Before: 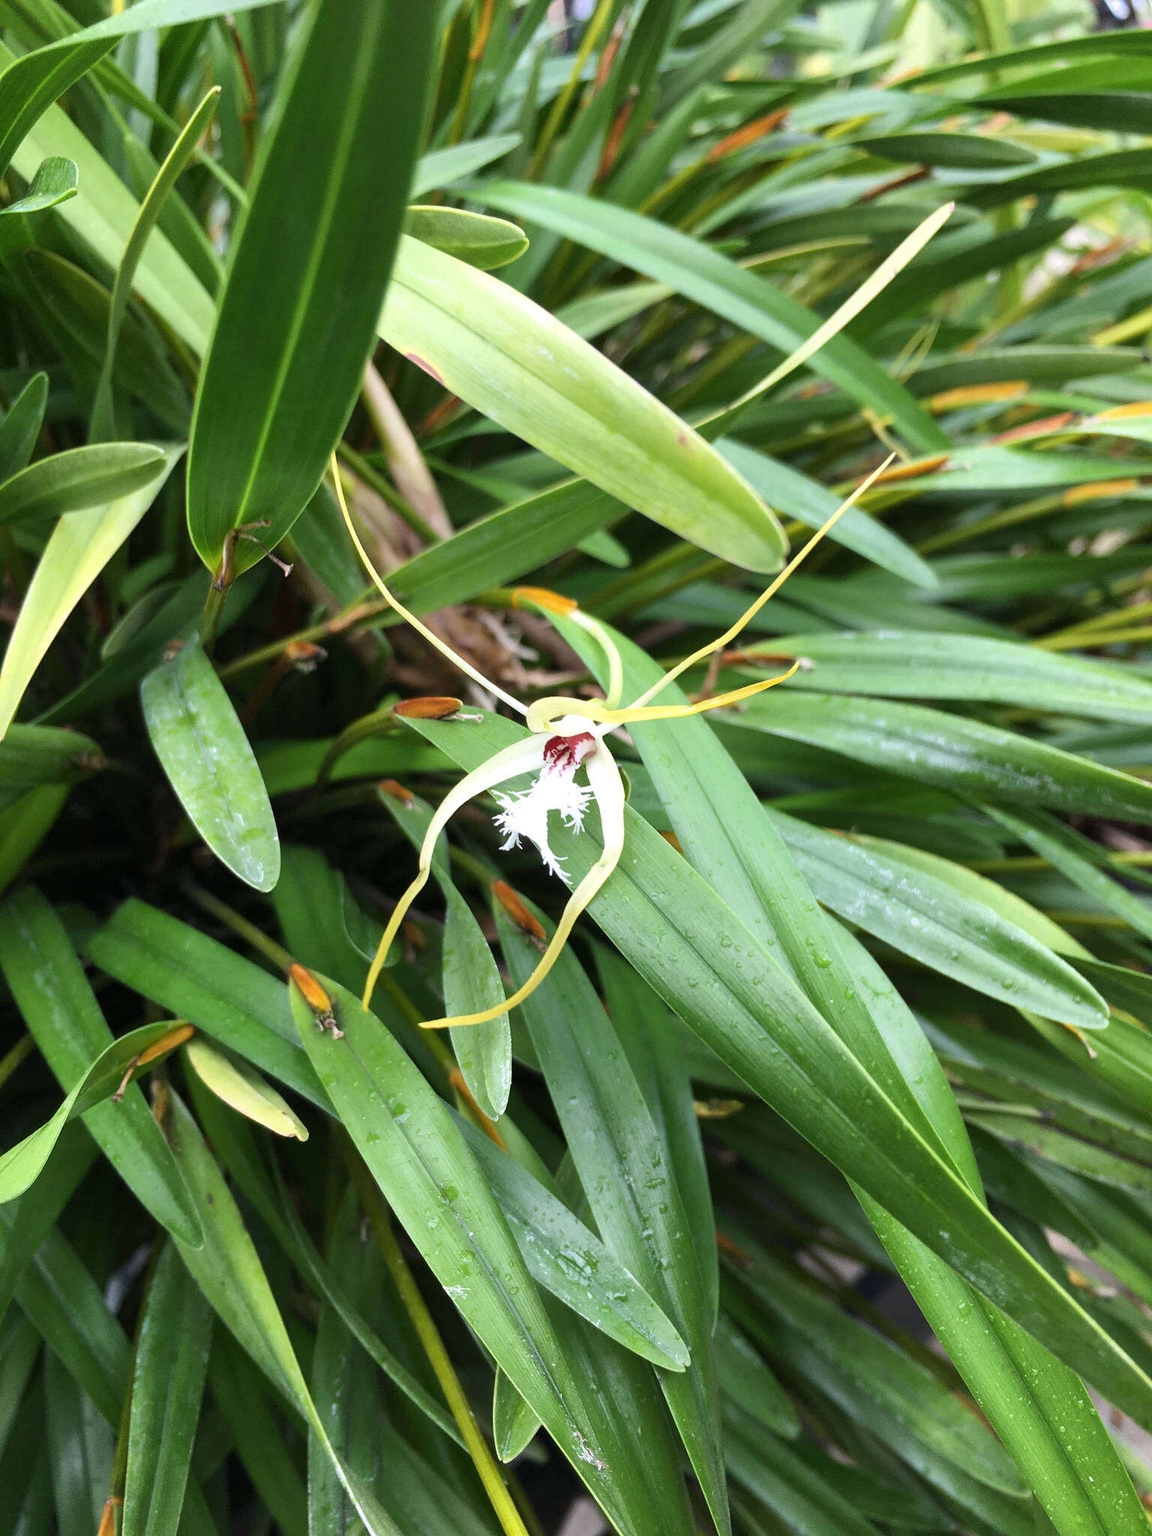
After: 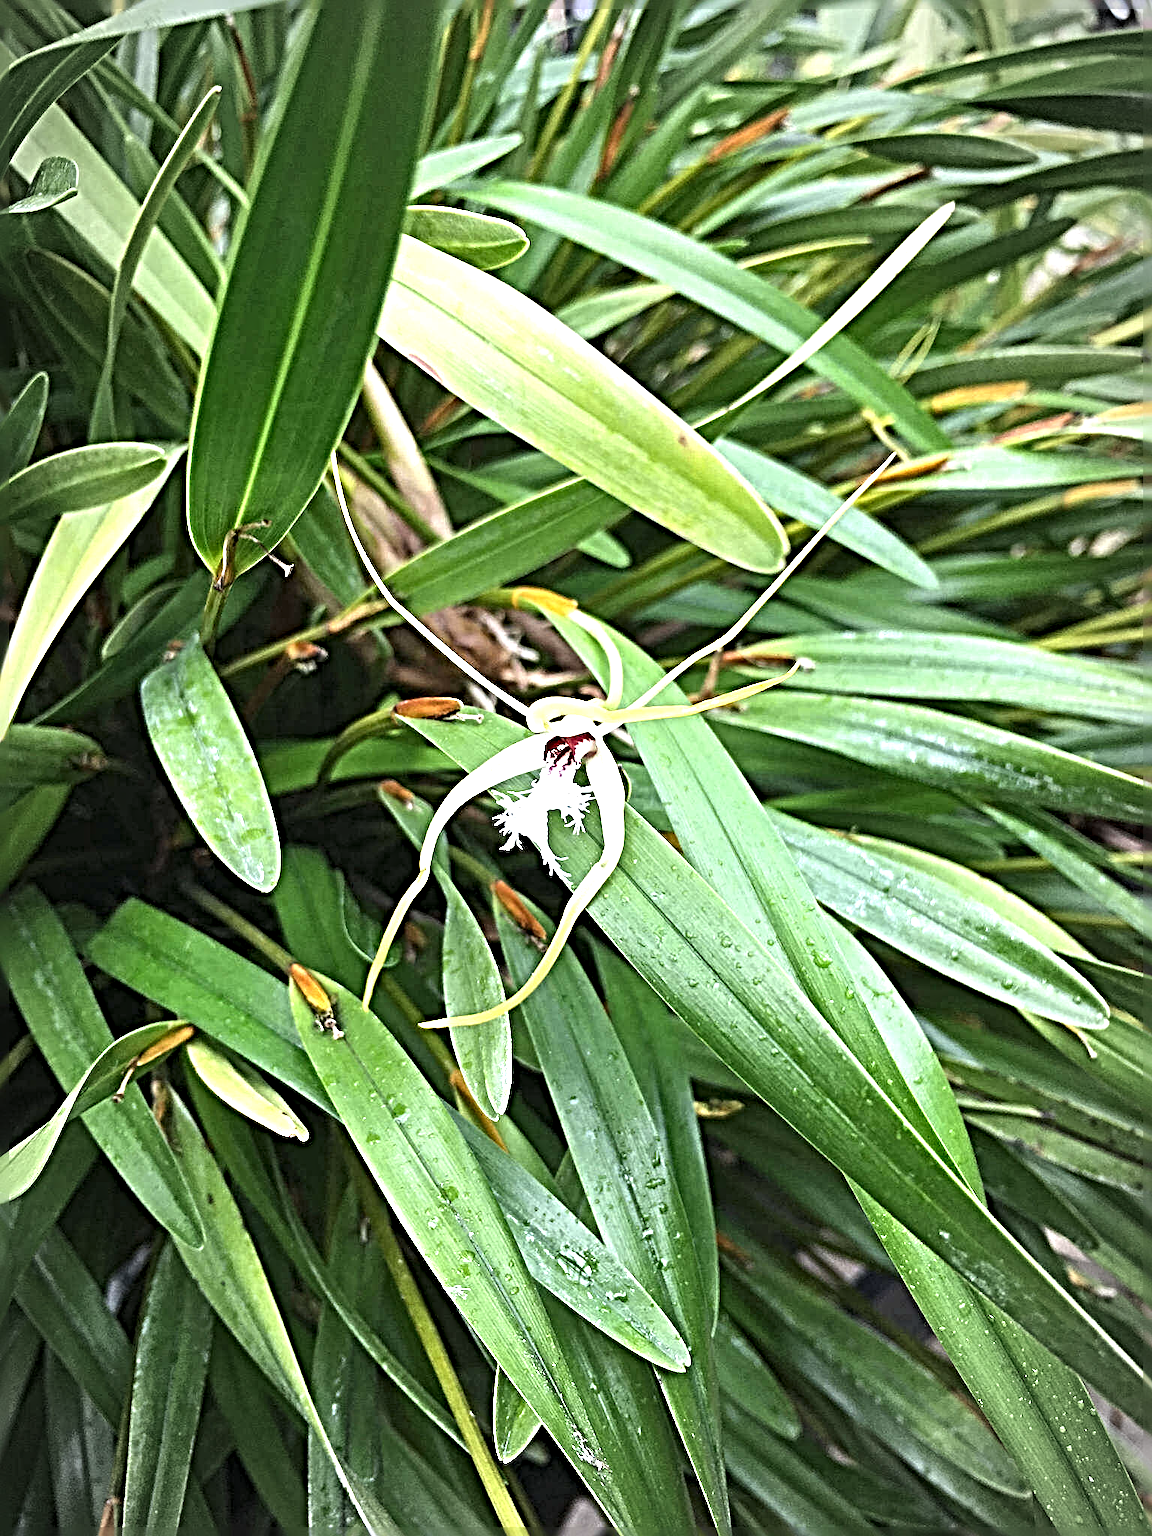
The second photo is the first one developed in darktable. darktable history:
vignetting: automatic ratio true
exposure: black level correction -0.002, exposure 0.54 EV, compensate highlight preservation false
sharpen: radius 6.3, amount 1.8, threshold 0
